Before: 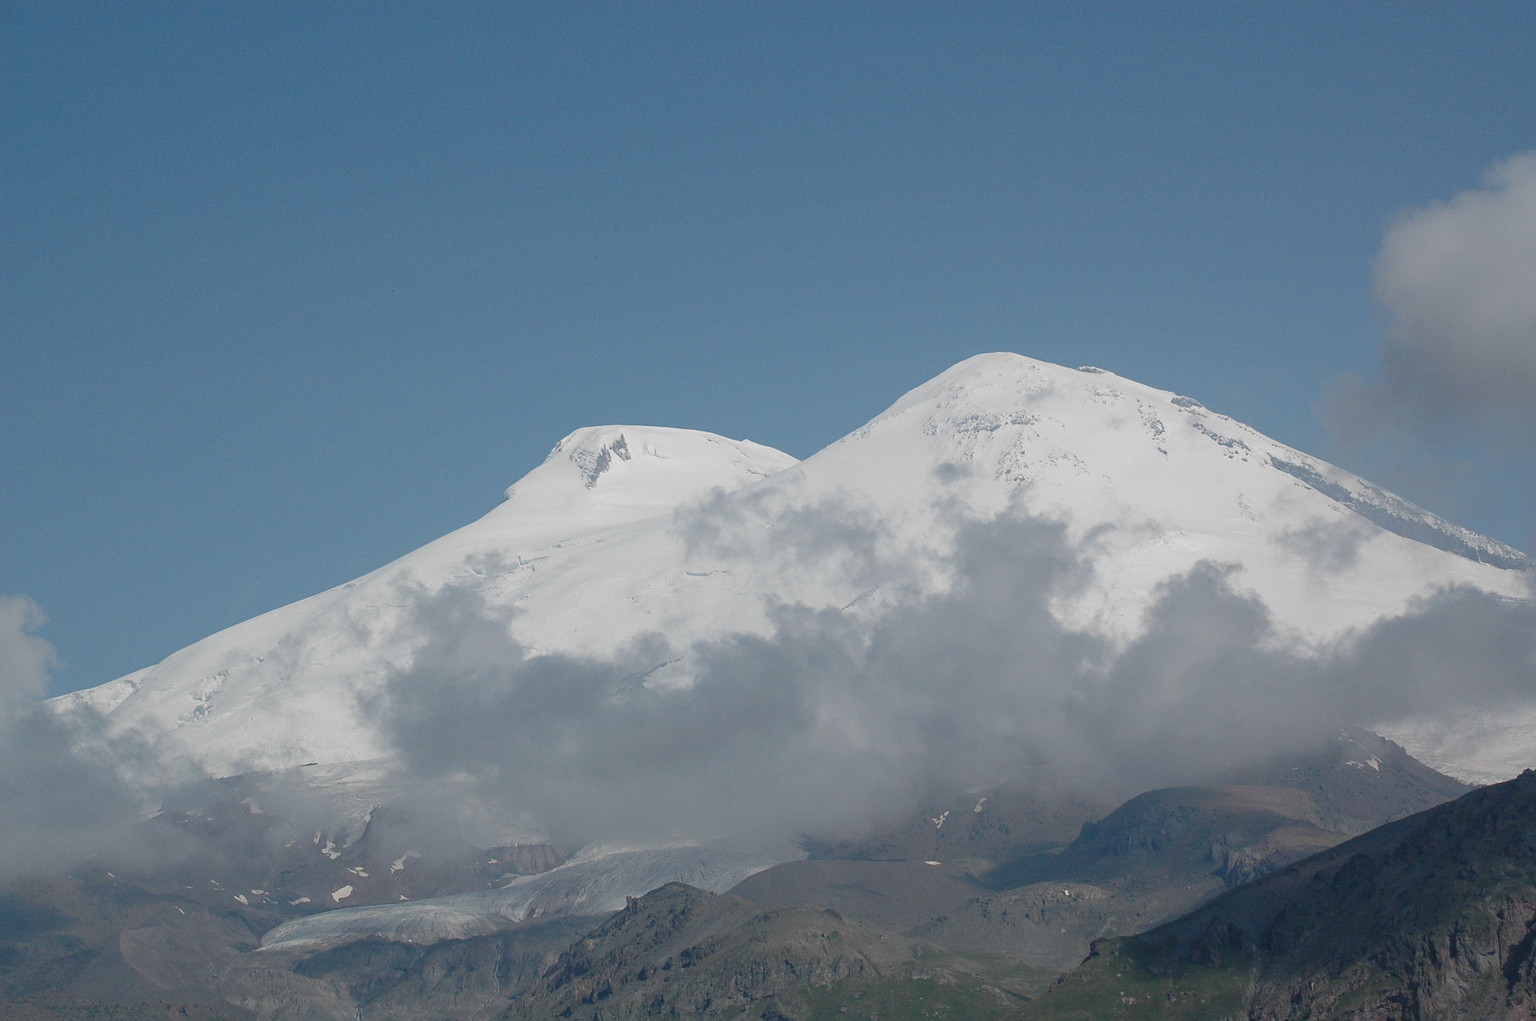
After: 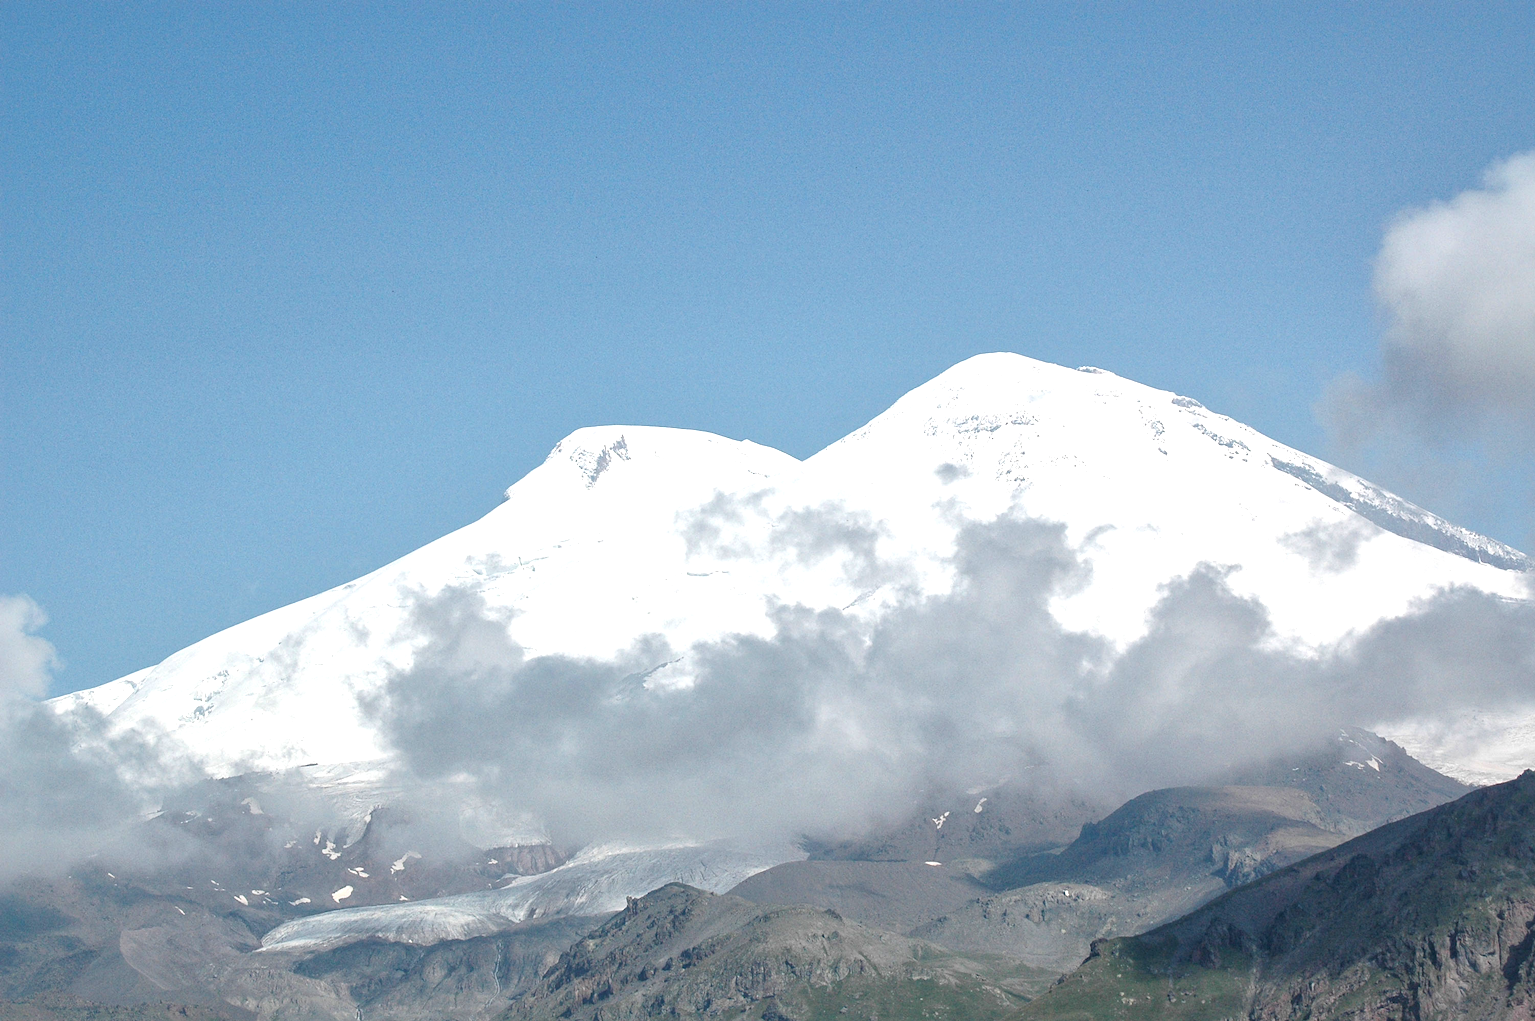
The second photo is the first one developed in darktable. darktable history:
exposure: black level correction 0, exposure 1.099 EV, compensate exposure bias true, compensate highlight preservation false
local contrast: mode bilateral grid, contrast 20, coarseness 99, detail 150%, midtone range 0.2
